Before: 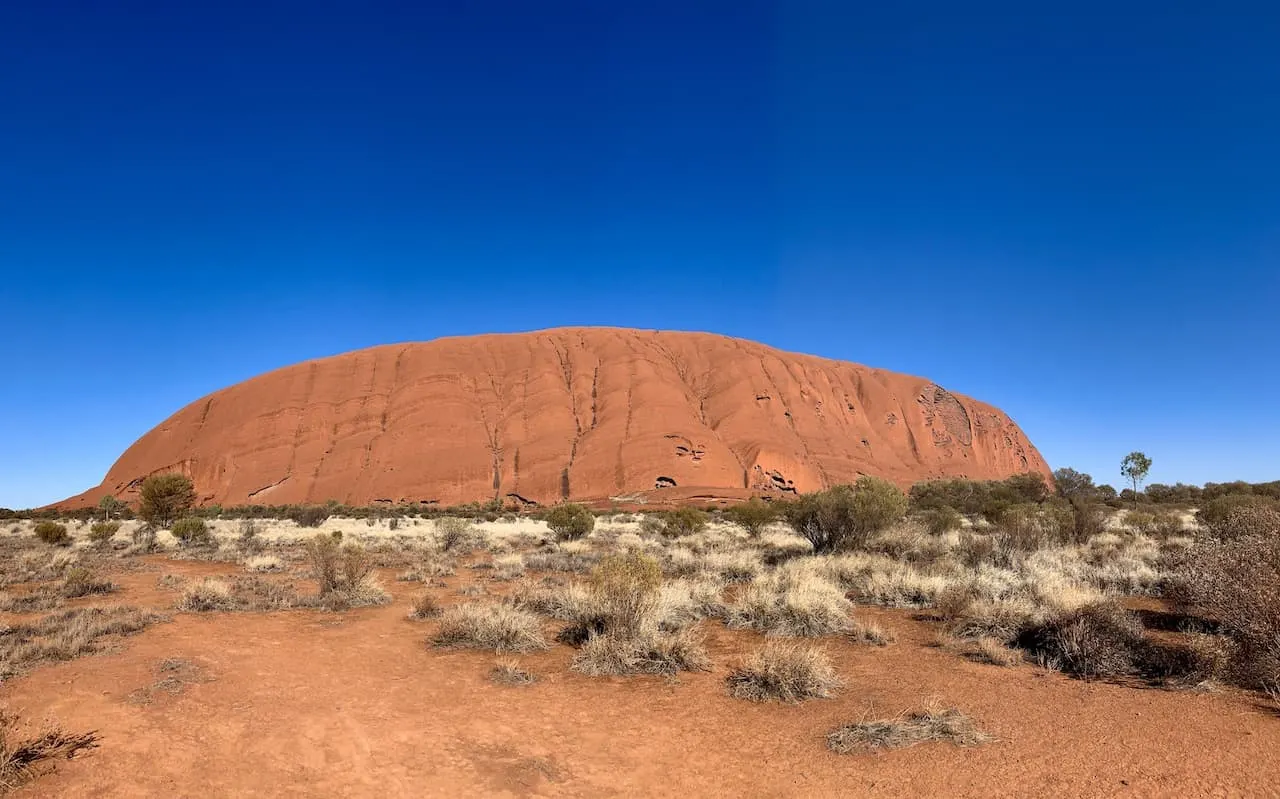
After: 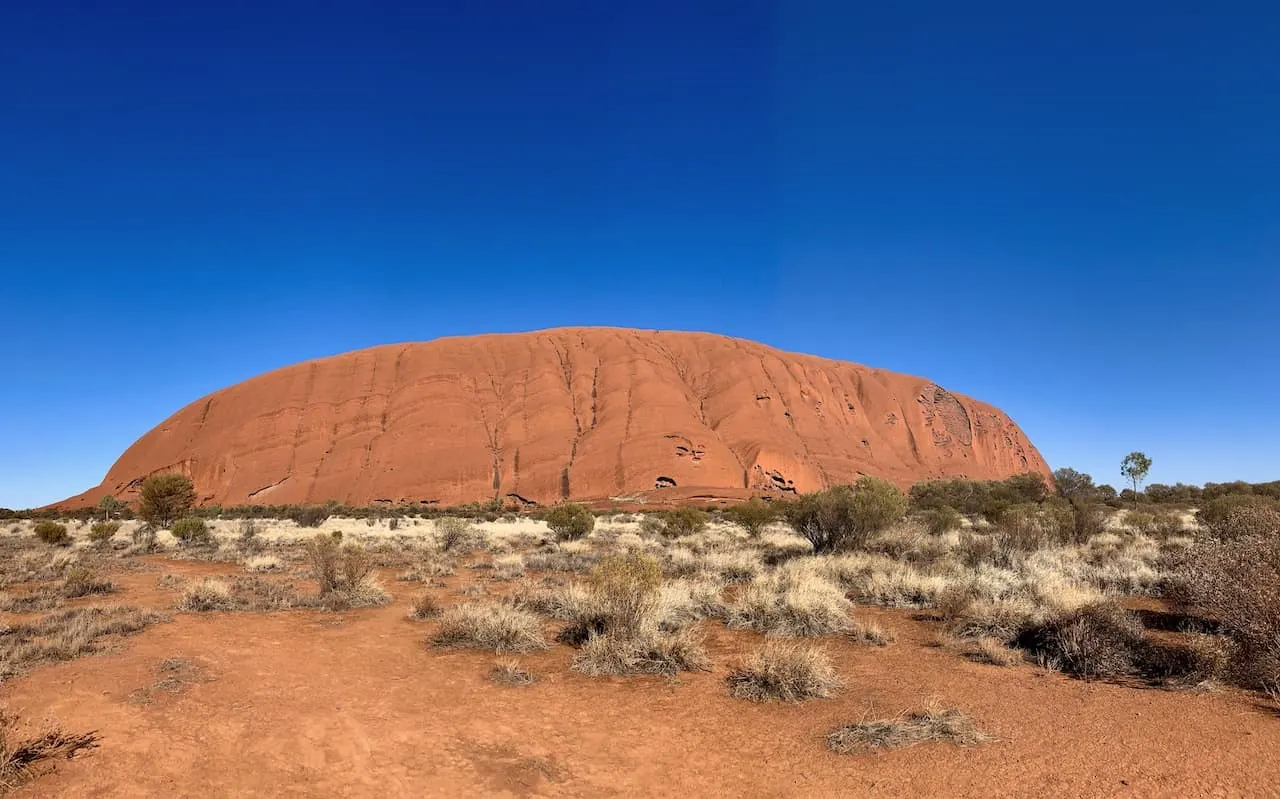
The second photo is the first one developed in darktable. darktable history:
color calibration: x 0.342, y 0.356, temperature 5122 K
shadows and highlights: shadows 22.7, highlights -48.71, soften with gaussian
